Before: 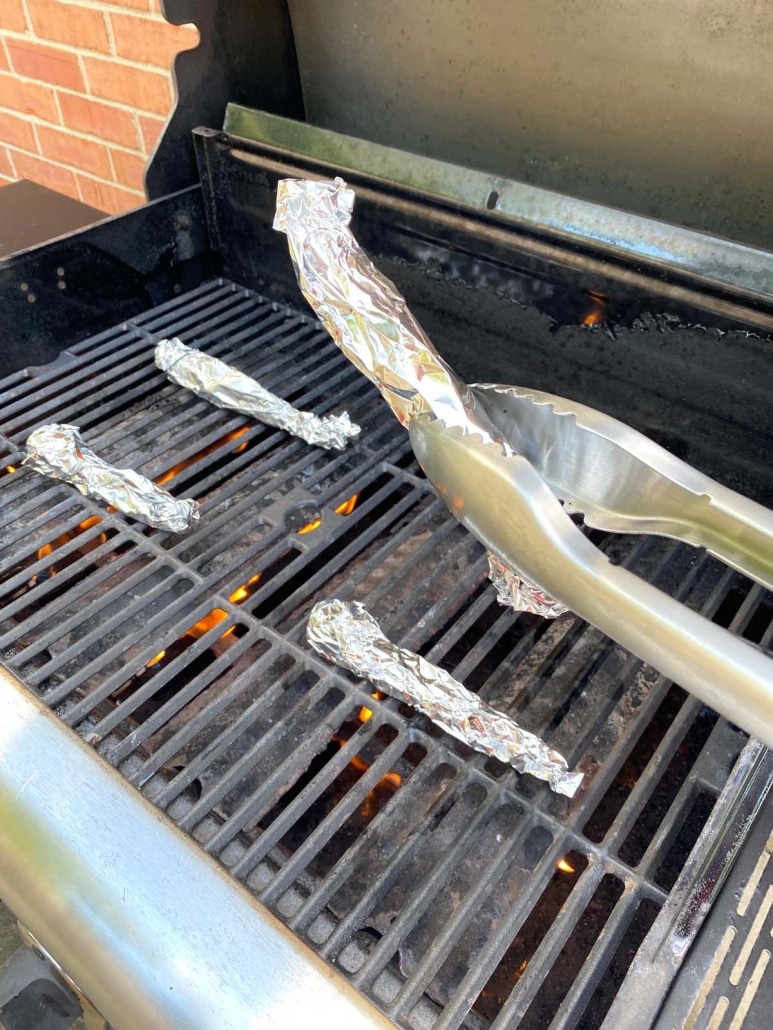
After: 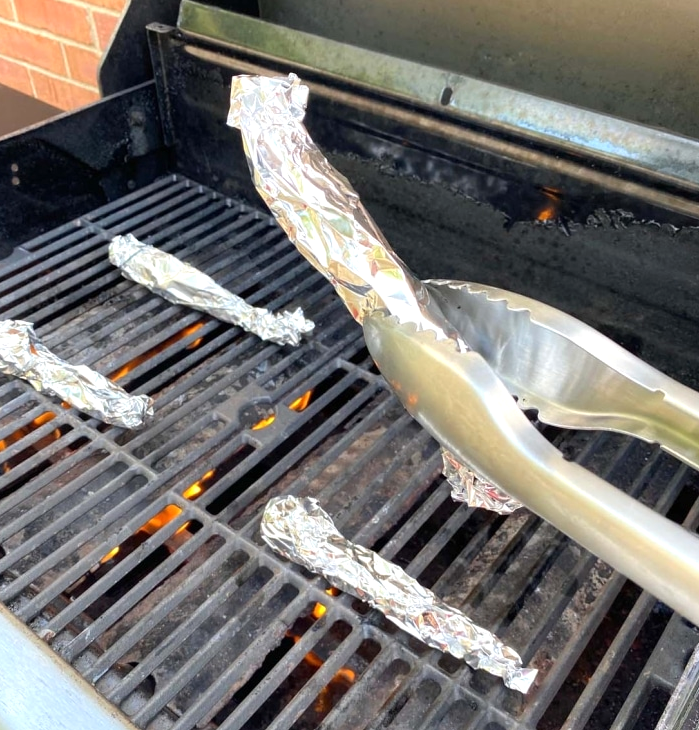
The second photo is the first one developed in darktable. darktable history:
exposure: exposure 0.215 EV, compensate exposure bias true, compensate highlight preservation false
crop: left 5.956%, top 10.154%, right 3.611%, bottom 18.878%
